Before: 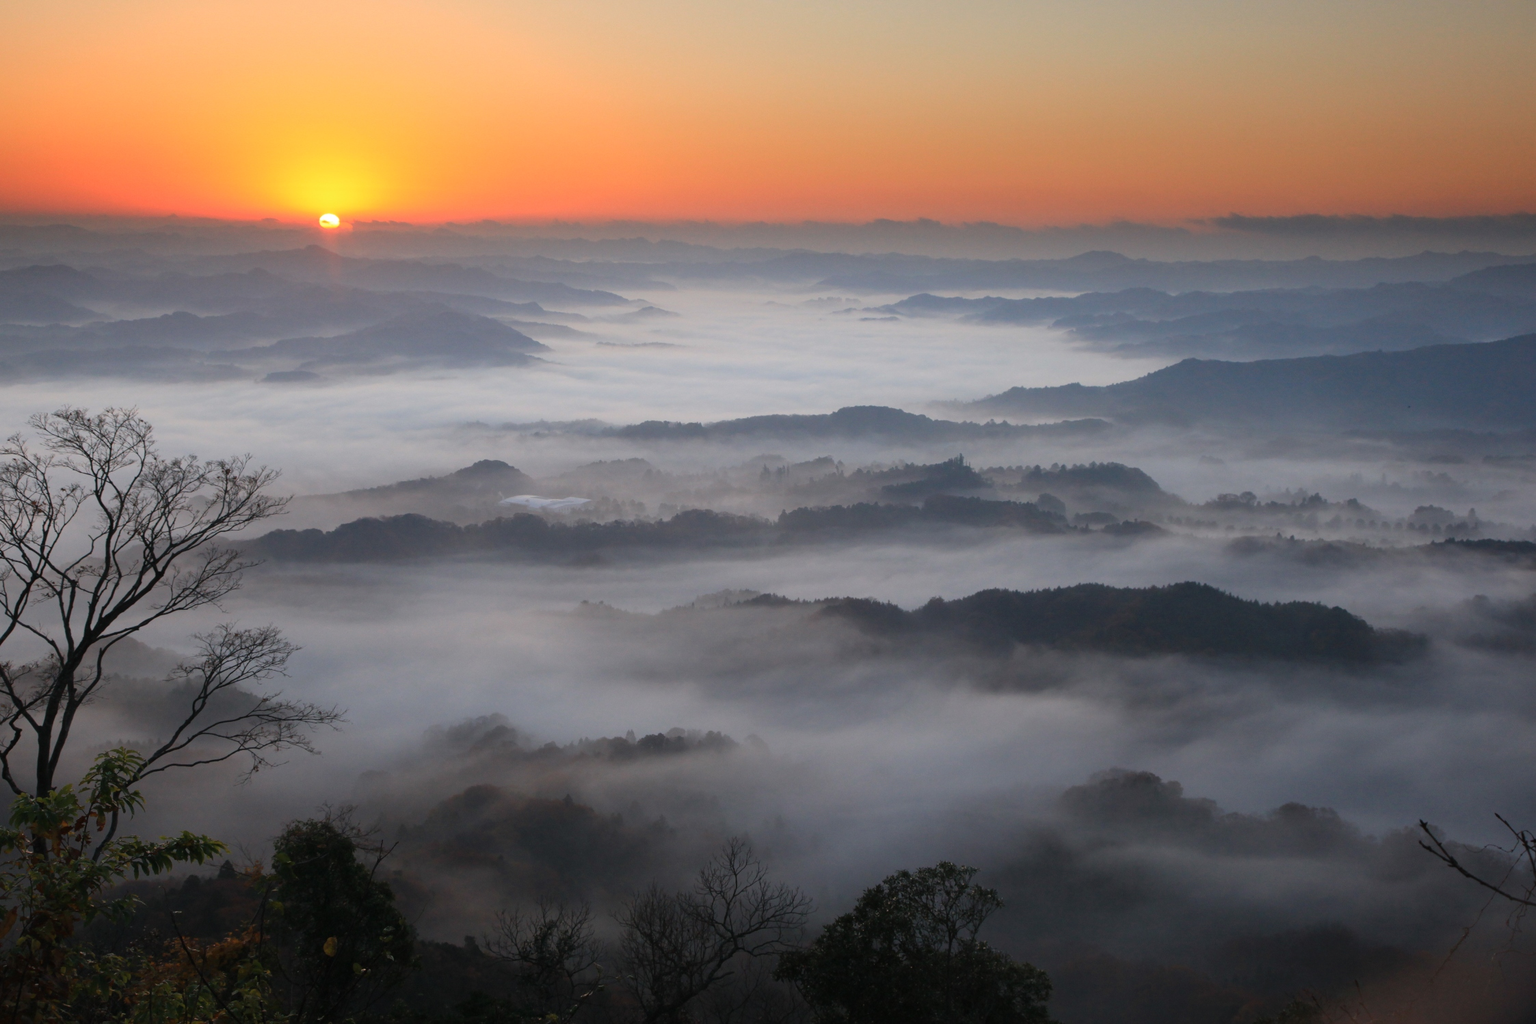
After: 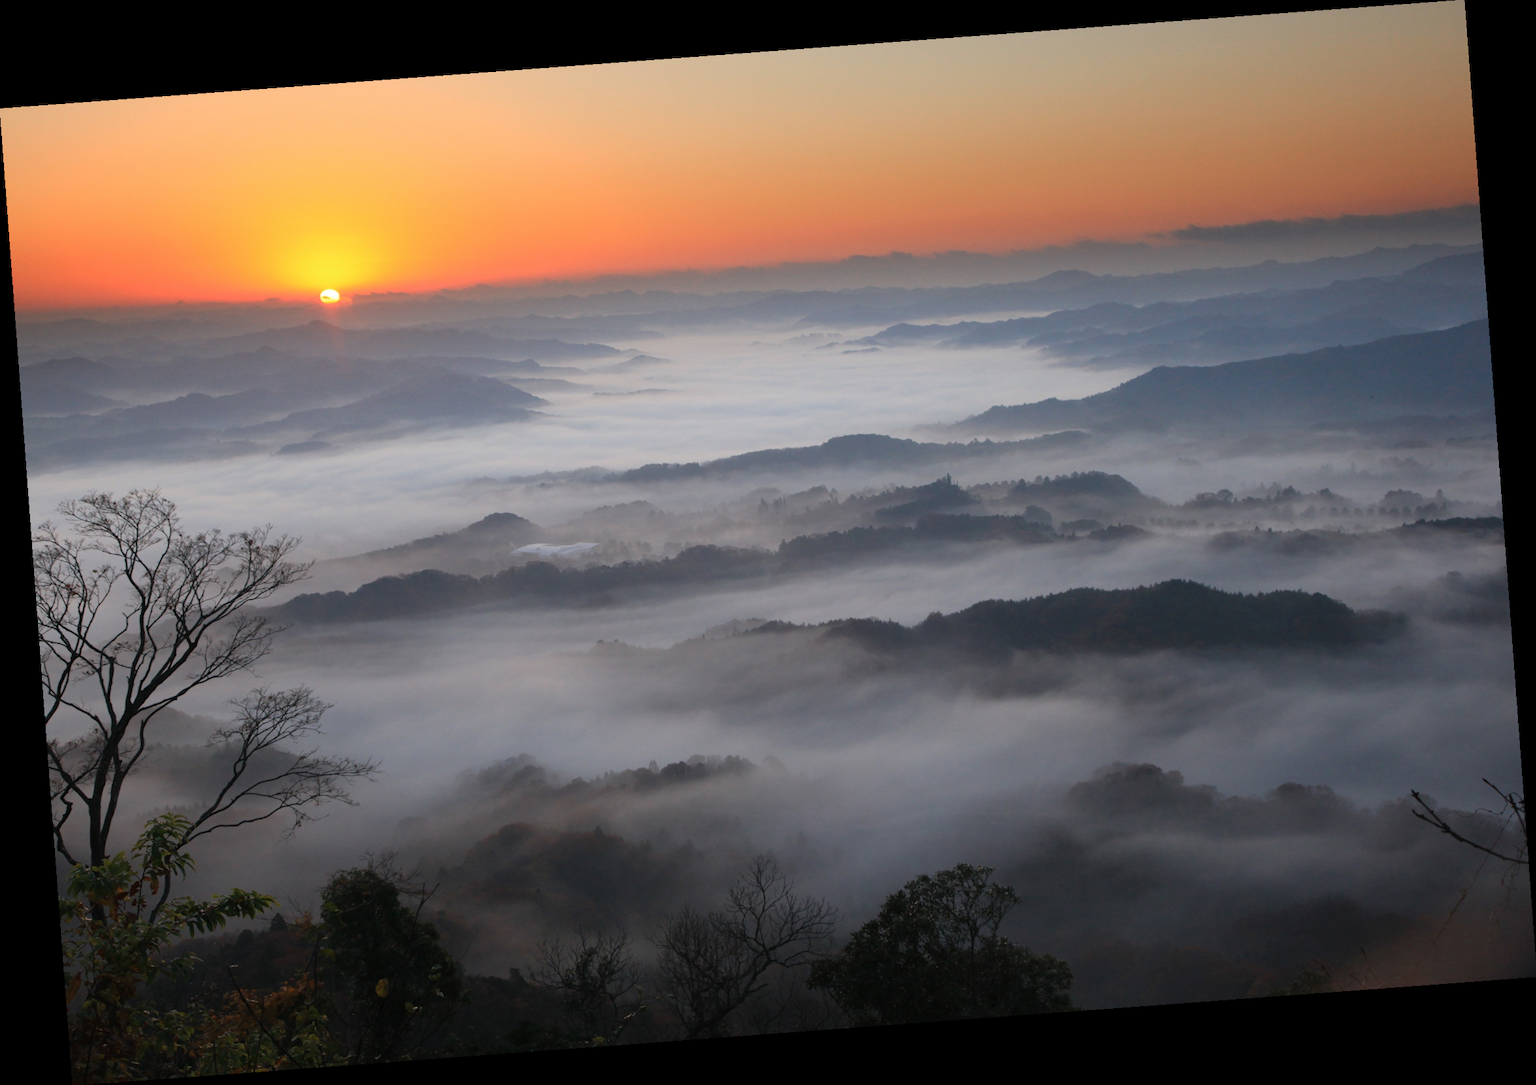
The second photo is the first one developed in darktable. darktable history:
exposure: exposure -0.01 EV, compensate highlight preservation false
rotate and perspective: rotation -4.25°, automatic cropping off
